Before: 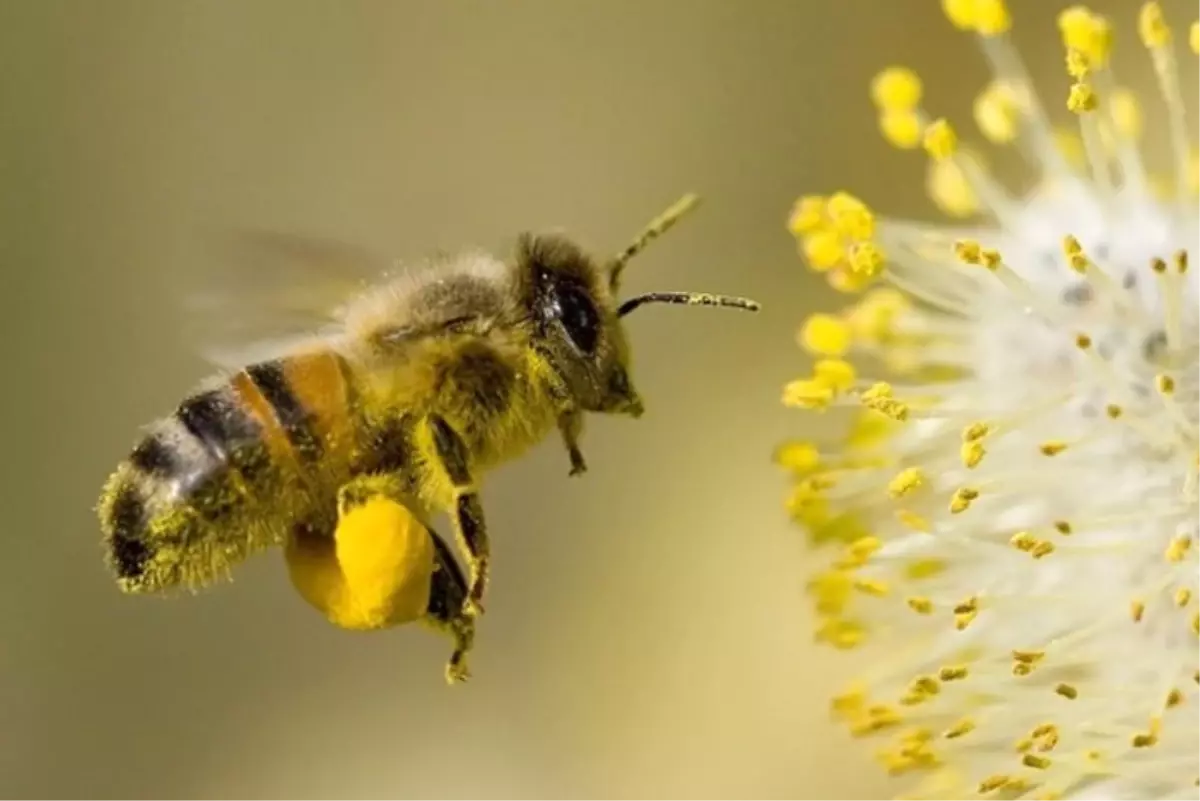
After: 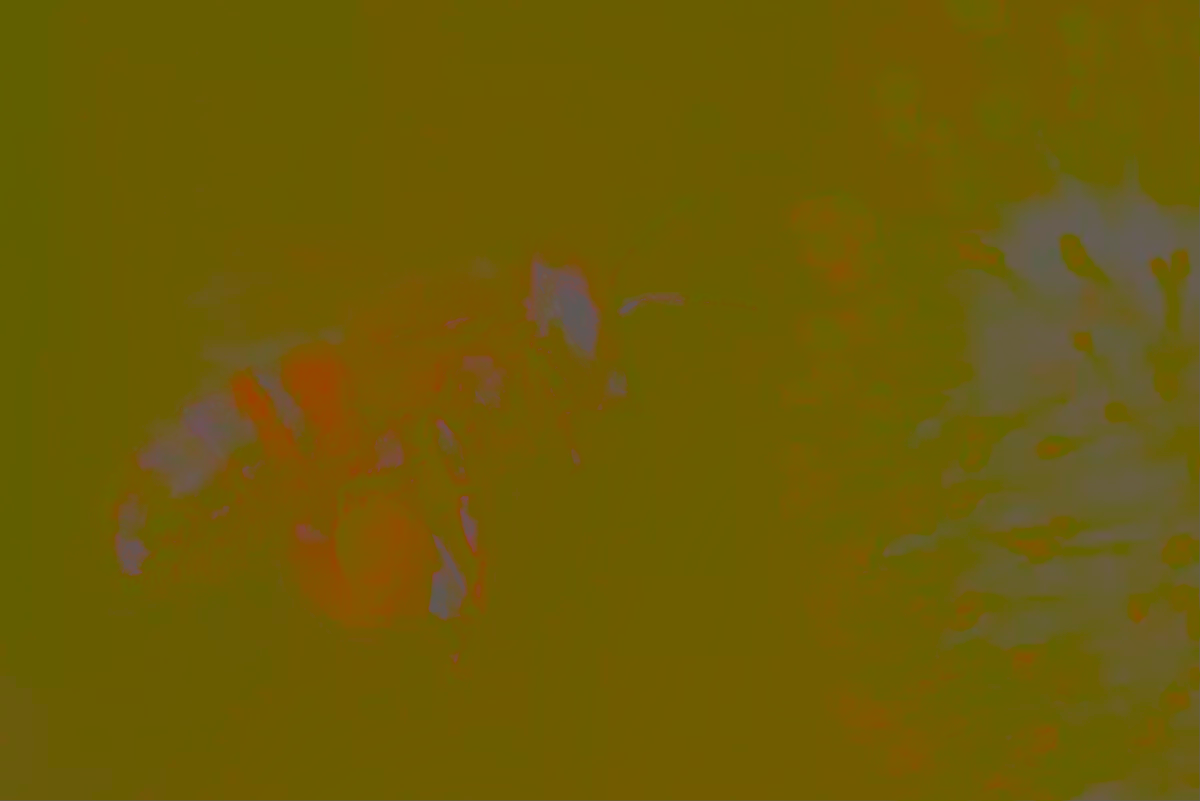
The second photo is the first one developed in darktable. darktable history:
sharpen: on, module defaults
contrast brightness saturation: contrast -0.977, brightness -0.175, saturation 0.747
